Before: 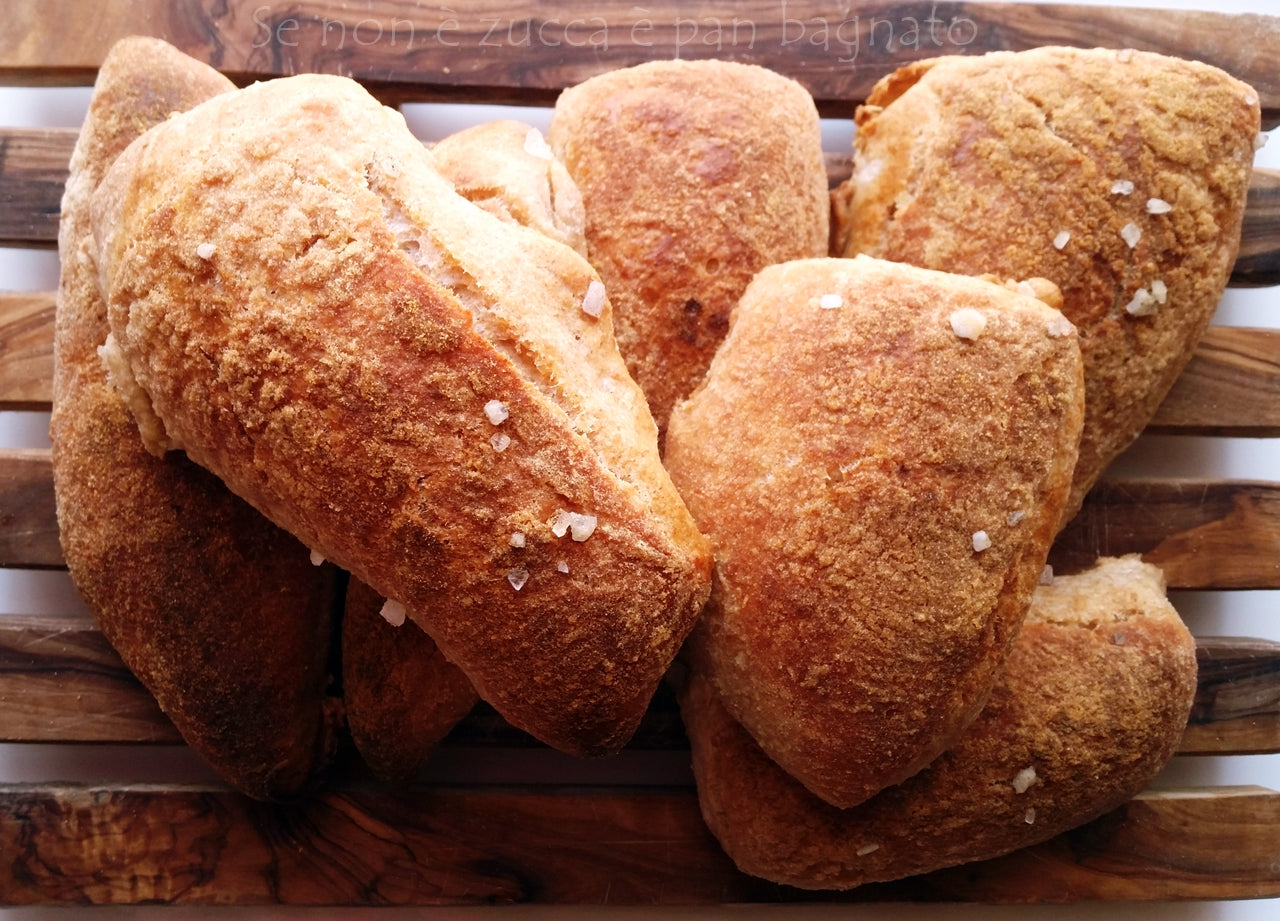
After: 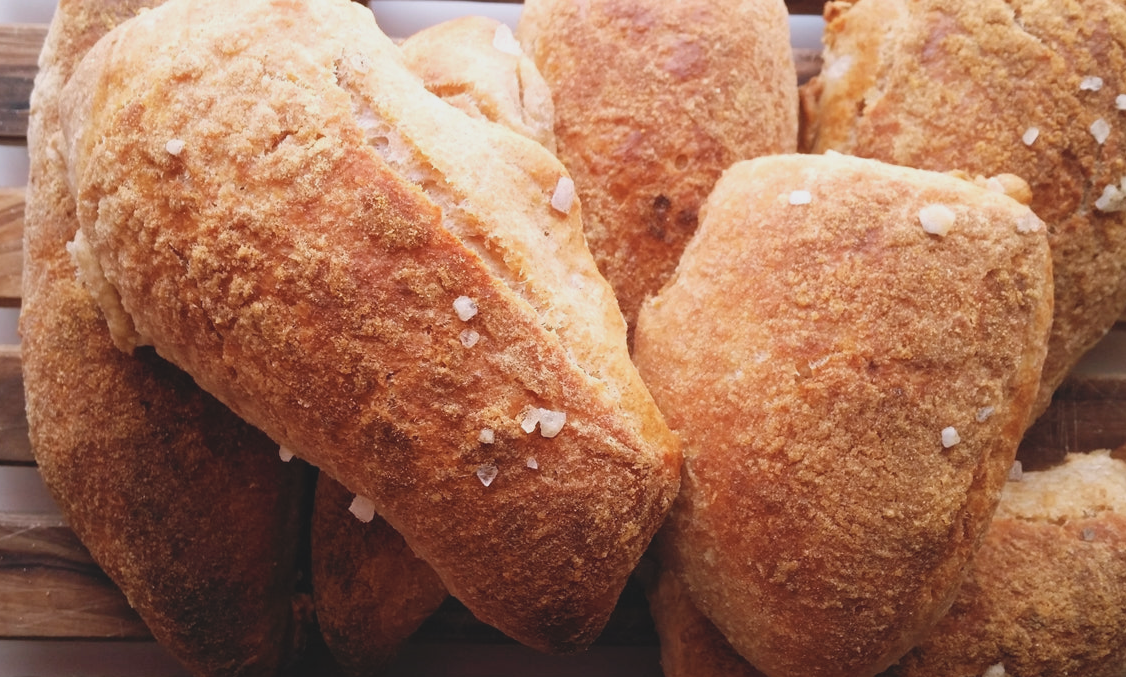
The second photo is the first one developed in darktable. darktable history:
crop and rotate: left 2.425%, top 11.305%, right 9.6%, bottom 15.08%
contrast brightness saturation: contrast -0.15, brightness 0.05, saturation -0.12
